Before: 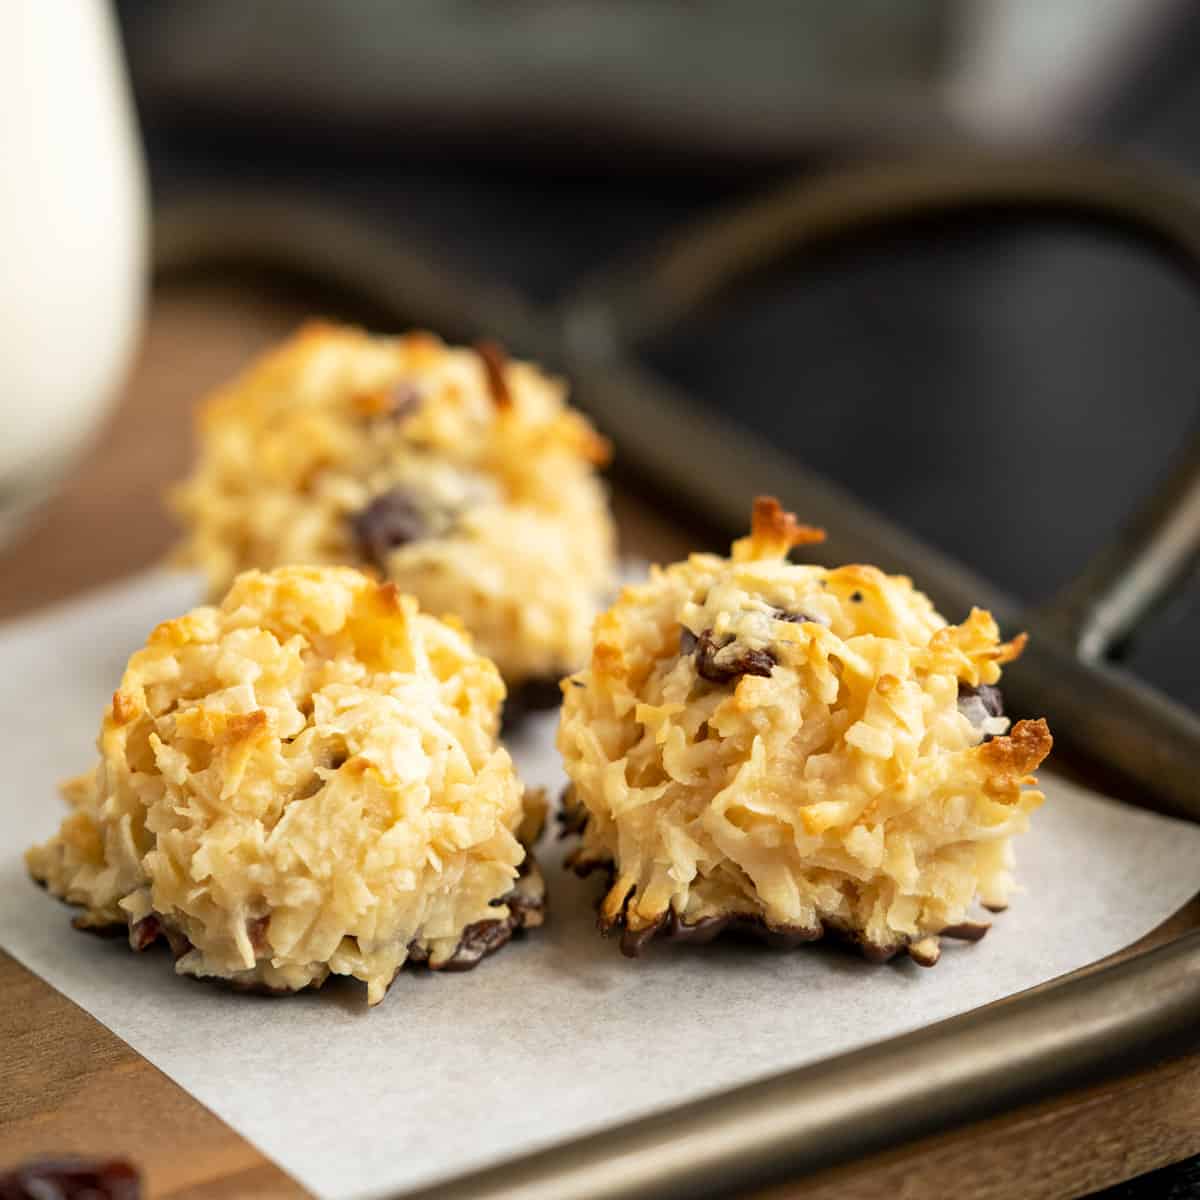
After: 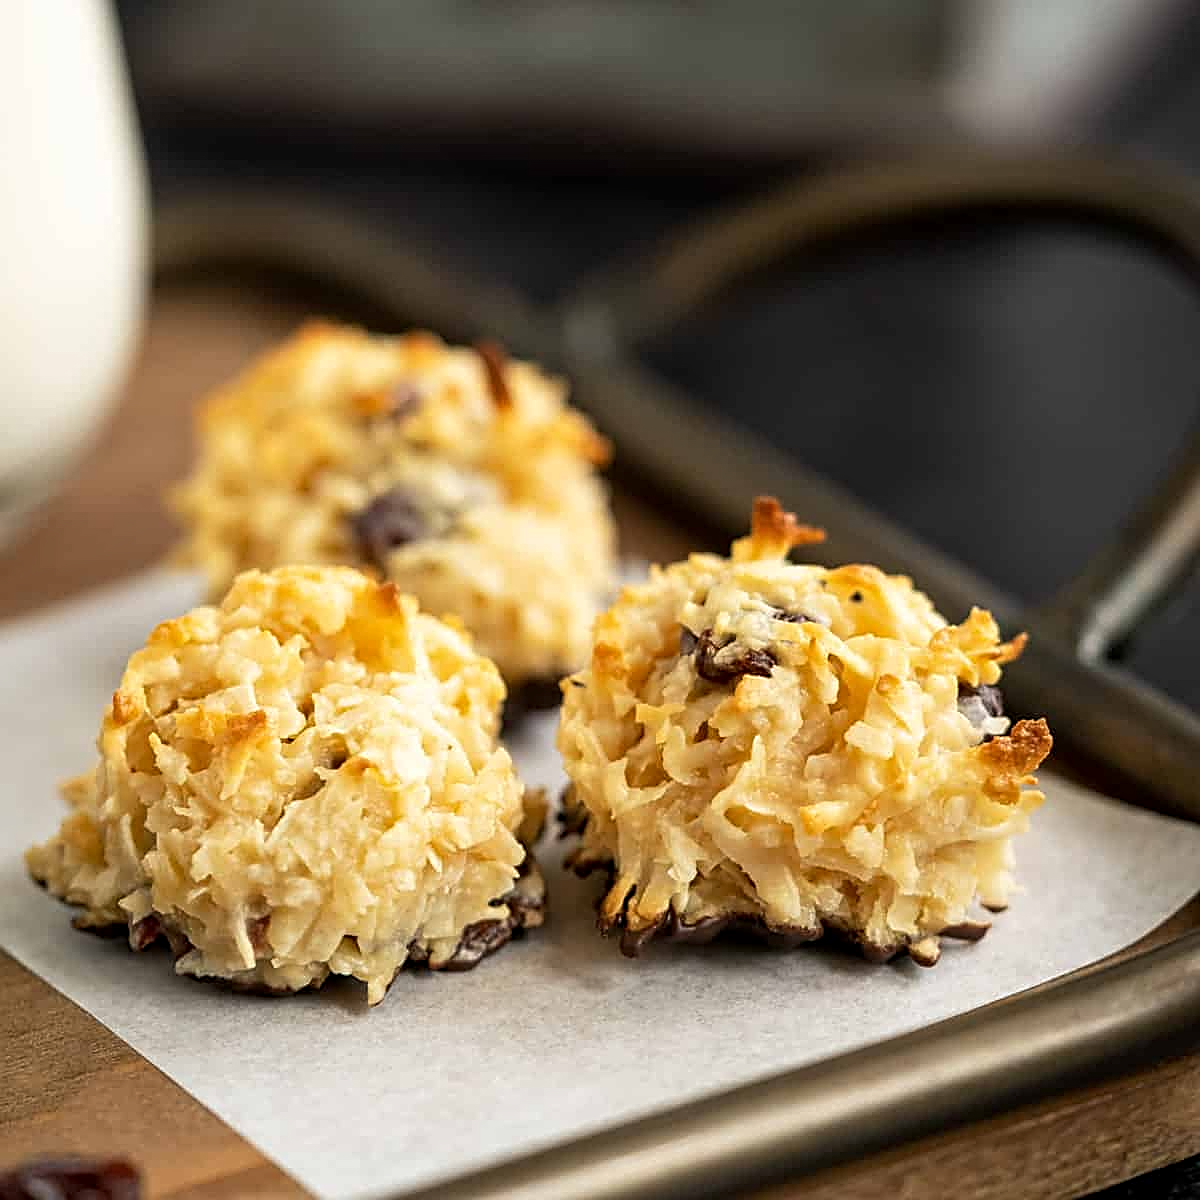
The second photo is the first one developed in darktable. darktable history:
sharpen: on, module defaults
contrast equalizer: octaves 7, y [[0.502, 0.505, 0.512, 0.529, 0.564, 0.588], [0.5 ×6], [0.502, 0.505, 0.512, 0.529, 0.564, 0.588], [0, 0.001, 0.001, 0.004, 0.008, 0.011], [0, 0.001, 0.001, 0.004, 0.008, 0.011]]
